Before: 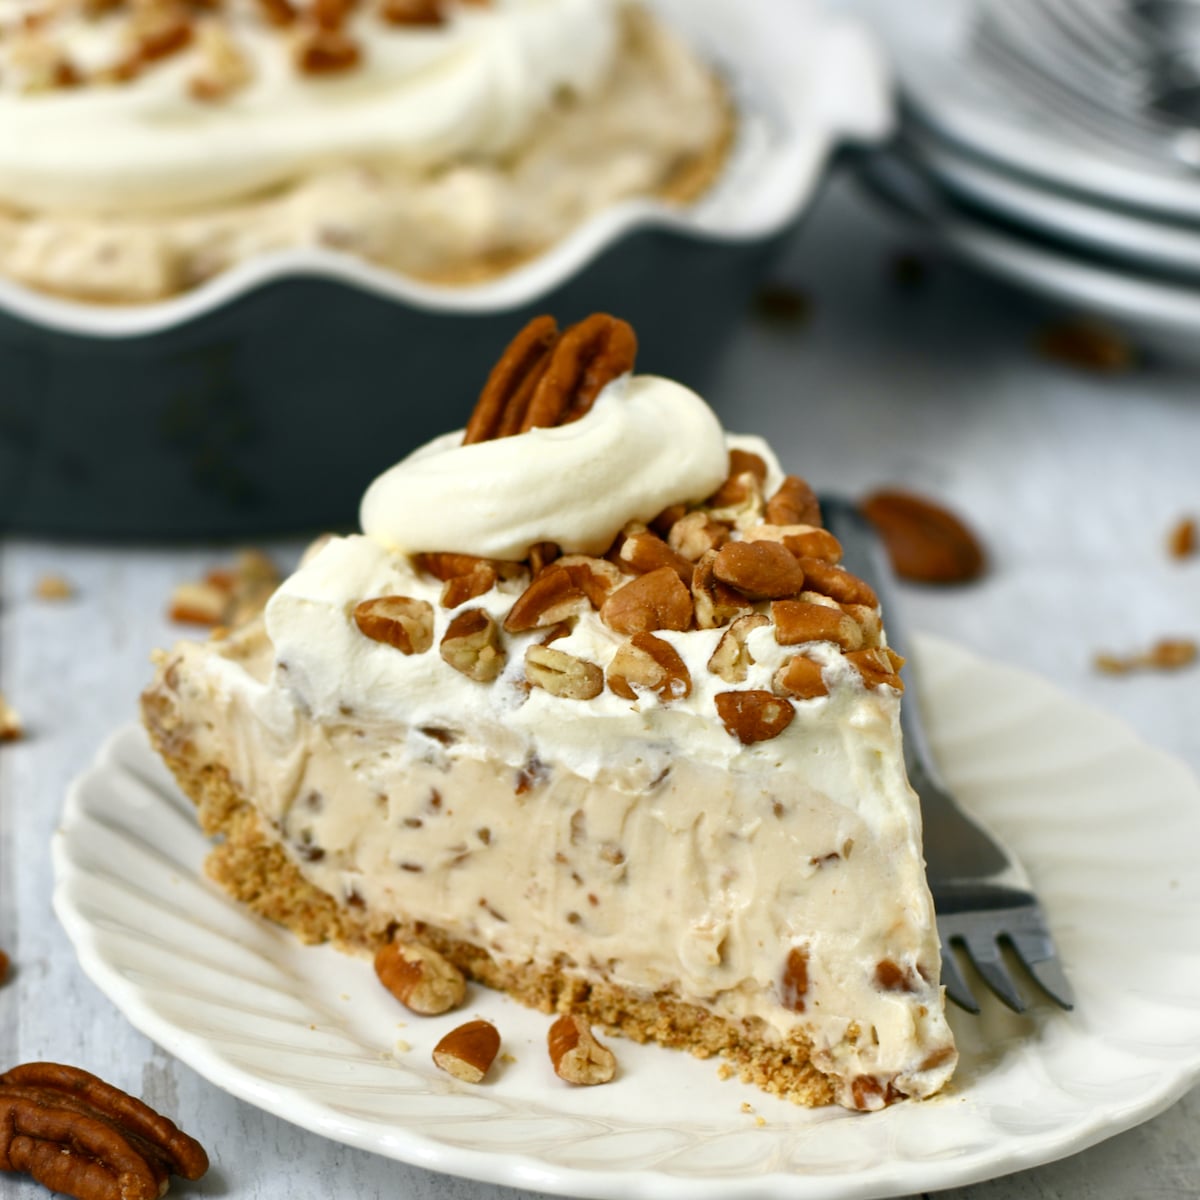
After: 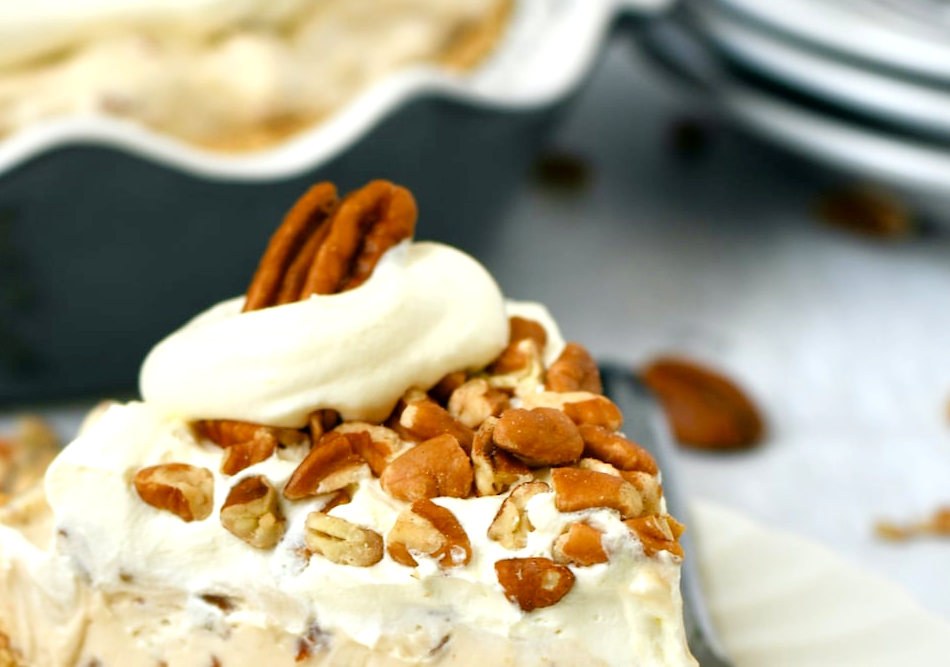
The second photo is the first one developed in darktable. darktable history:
tone curve: curves: ch0 [(0, 0) (0.07, 0.052) (0.23, 0.254) (0.486, 0.53) (0.822, 0.825) (0.994, 0.955)]; ch1 [(0, 0) (0.226, 0.261) (0.379, 0.442) (0.469, 0.472) (0.495, 0.495) (0.514, 0.504) (0.561, 0.568) (0.59, 0.612) (1, 1)]; ch2 [(0, 0) (0.269, 0.299) (0.459, 0.441) (0.498, 0.499) (0.523, 0.52) (0.551, 0.576) (0.629, 0.643) (0.659, 0.681) (0.718, 0.764) (1, 1)], color space Lab, linked channels, preserve colors none
exposure: black level correction 0.001, exposure 0.499 EV, compensate exposure bias true, compensate highlight preservation false
crop: left 18.335%, top 11.101%, right 2.477%, bottom 33.265%
